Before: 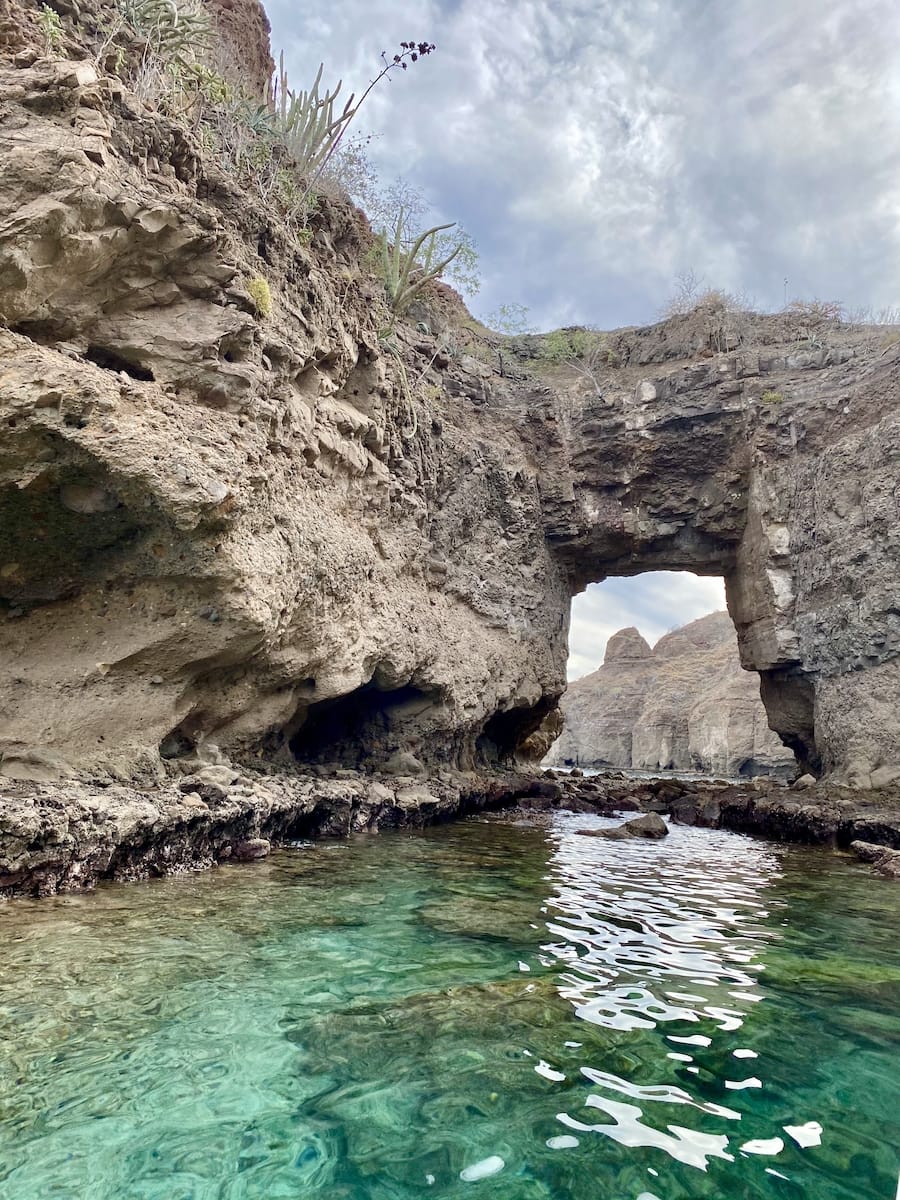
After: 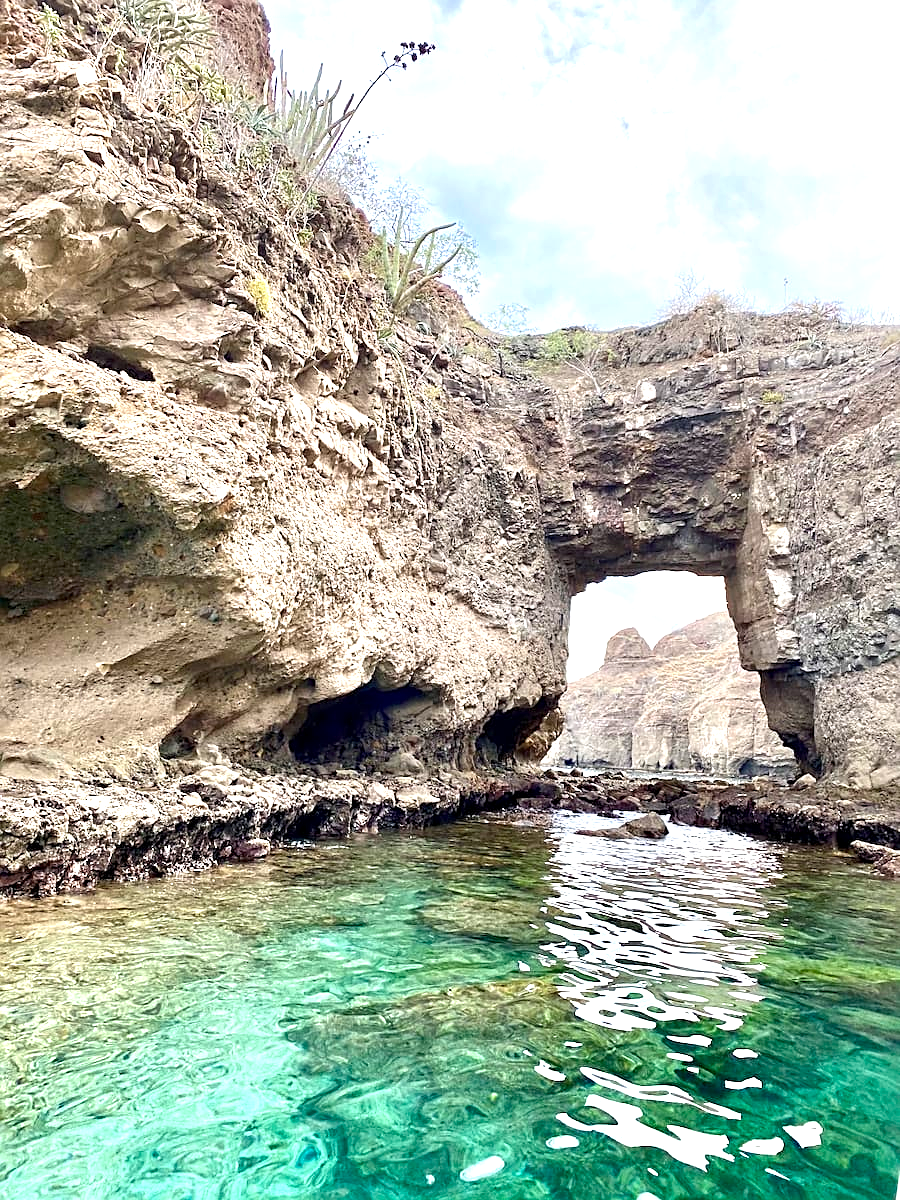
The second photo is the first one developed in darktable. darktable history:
sharpen: on, module defaults
exposure: black level correction 0.001, exposure 1.05 EV, compensate exposure bias true, compensate highlight preservation false
